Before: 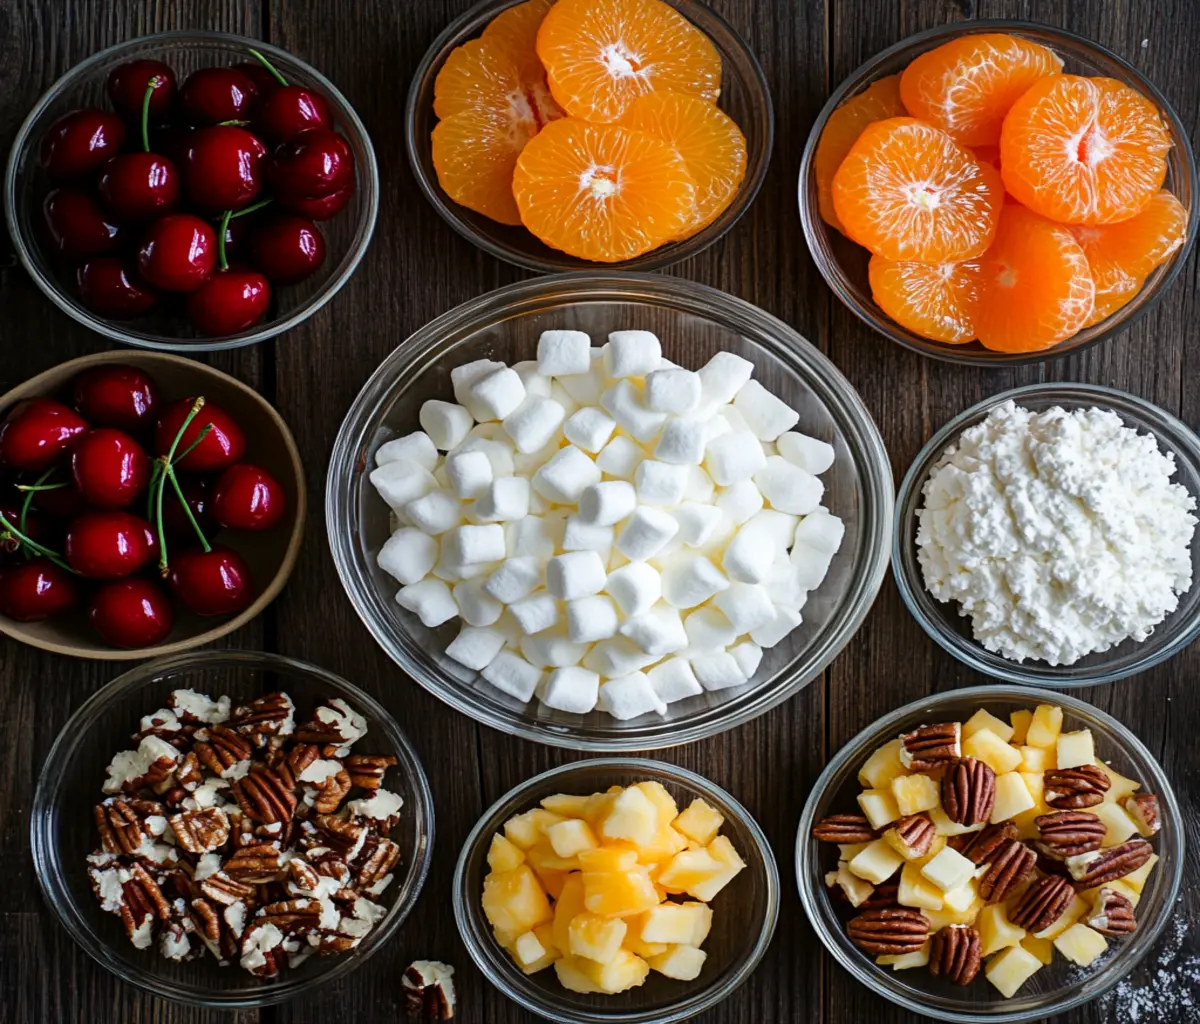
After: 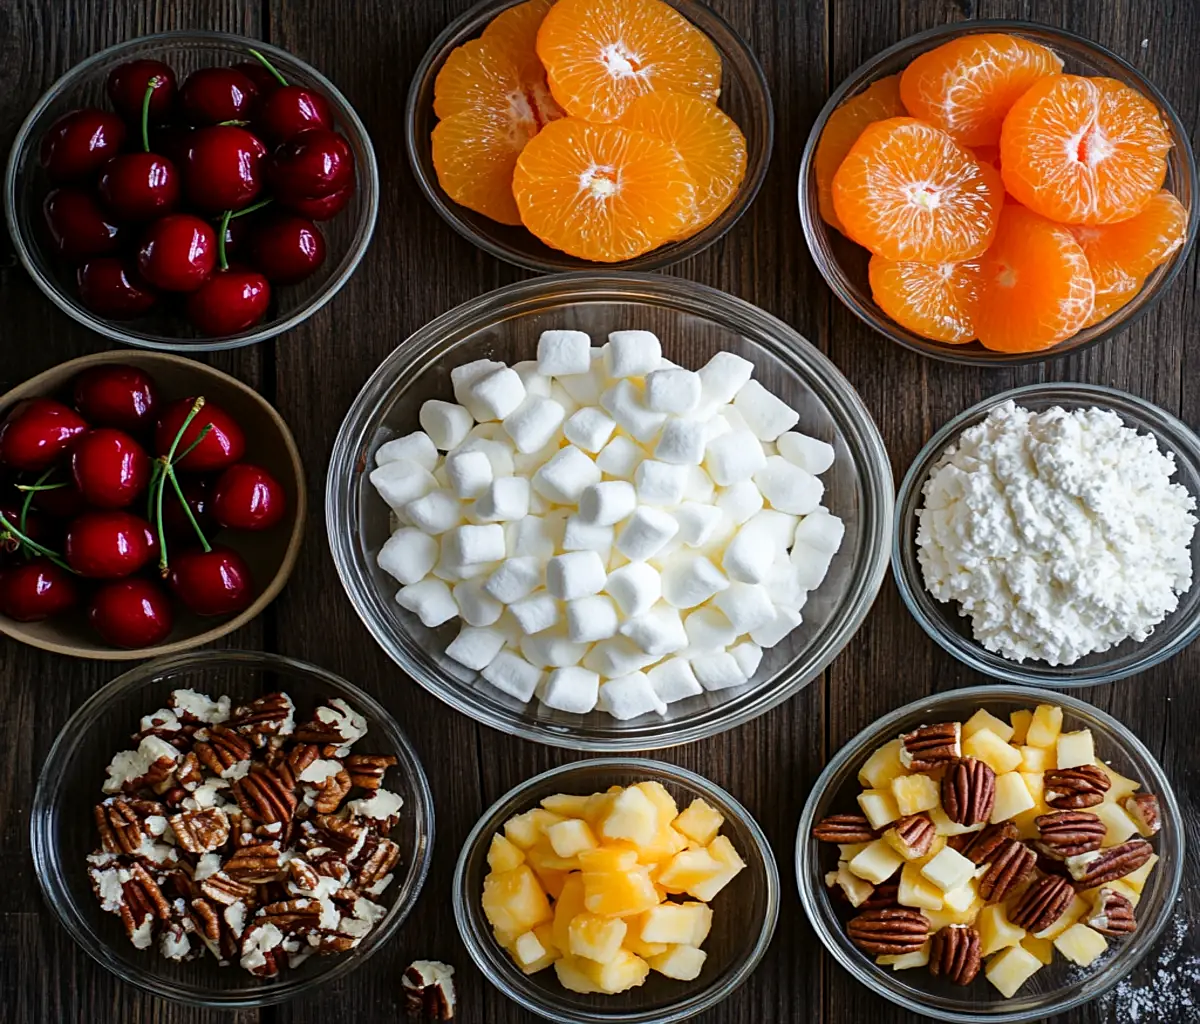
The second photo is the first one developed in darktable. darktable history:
sharpen: radius 1.312, amount 0.298, threshold 0.184
